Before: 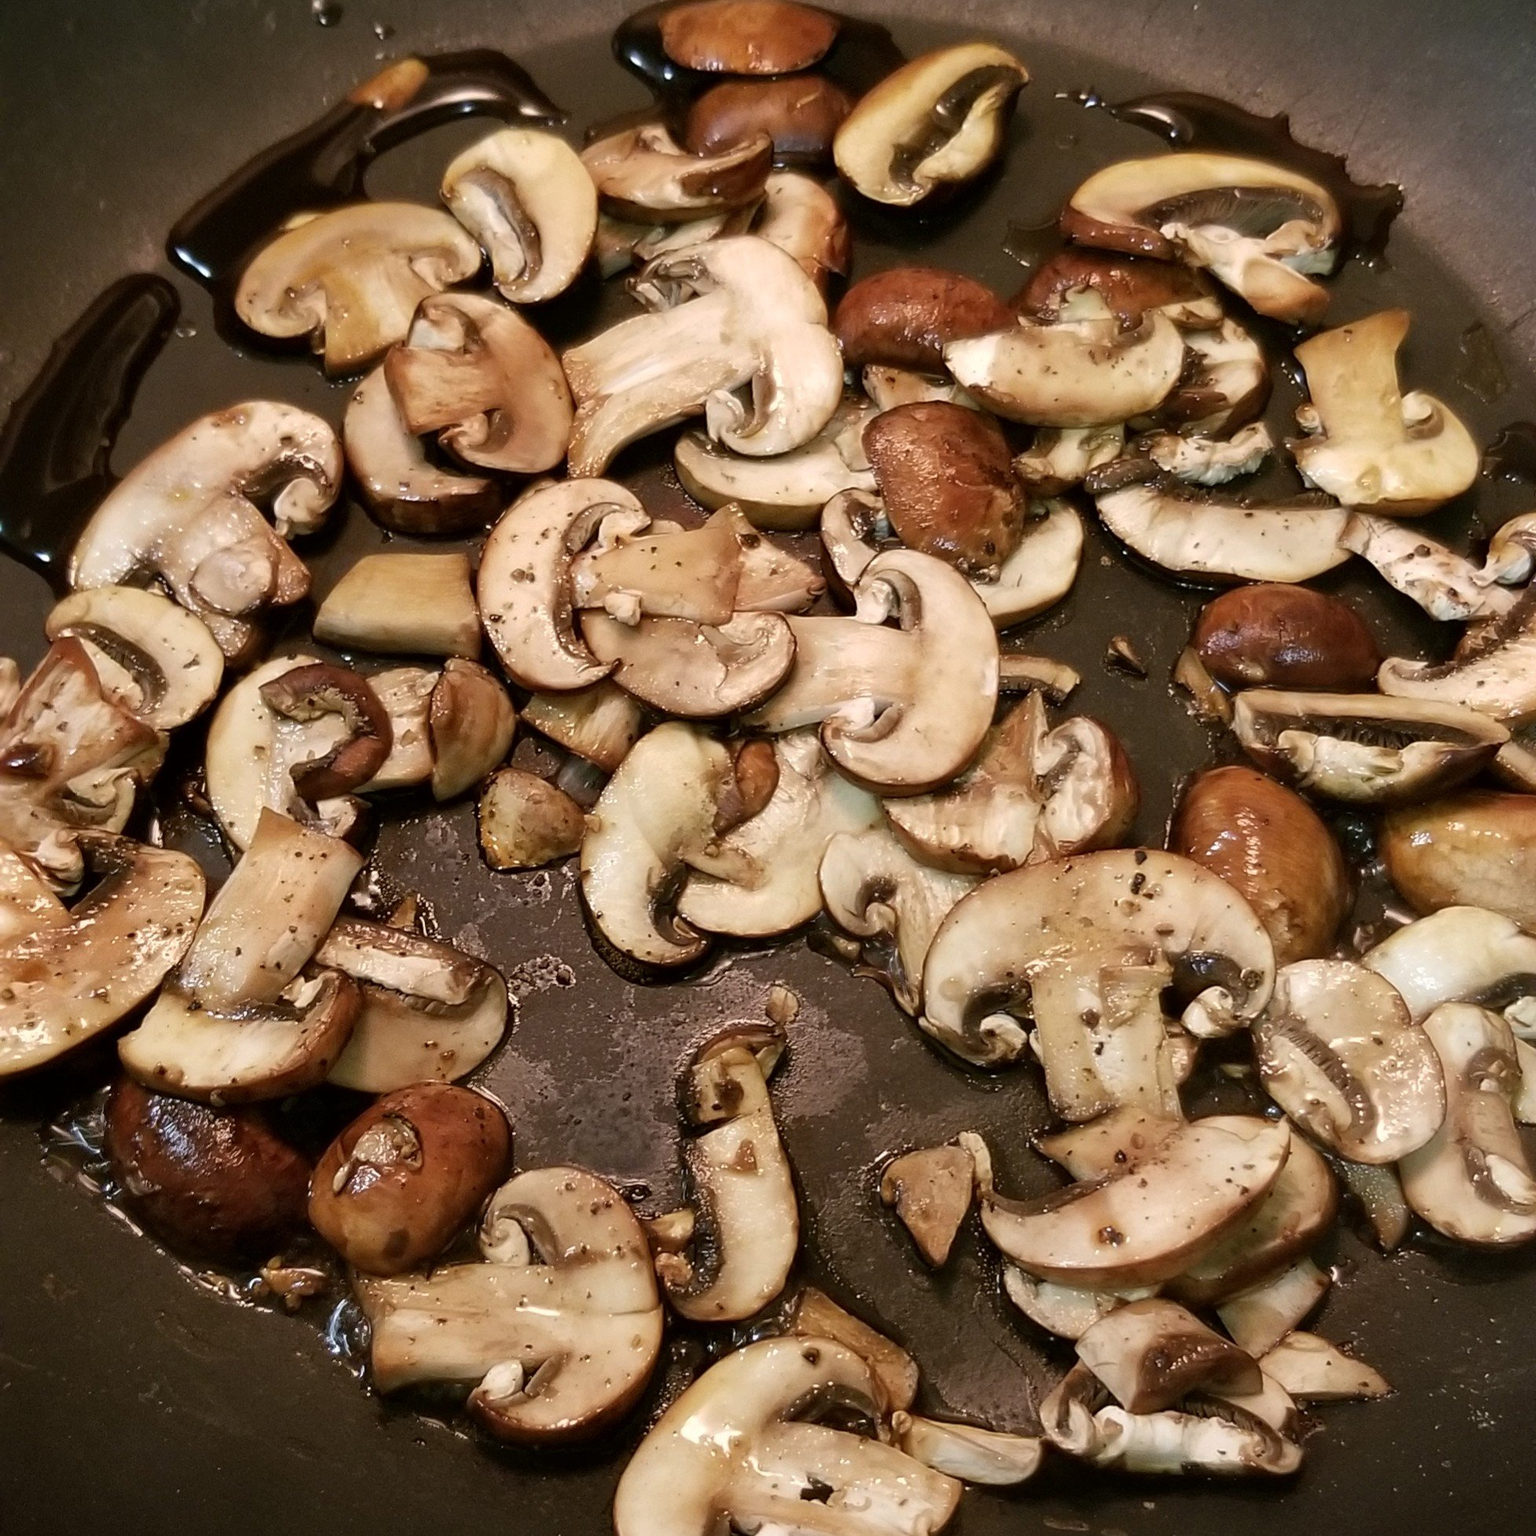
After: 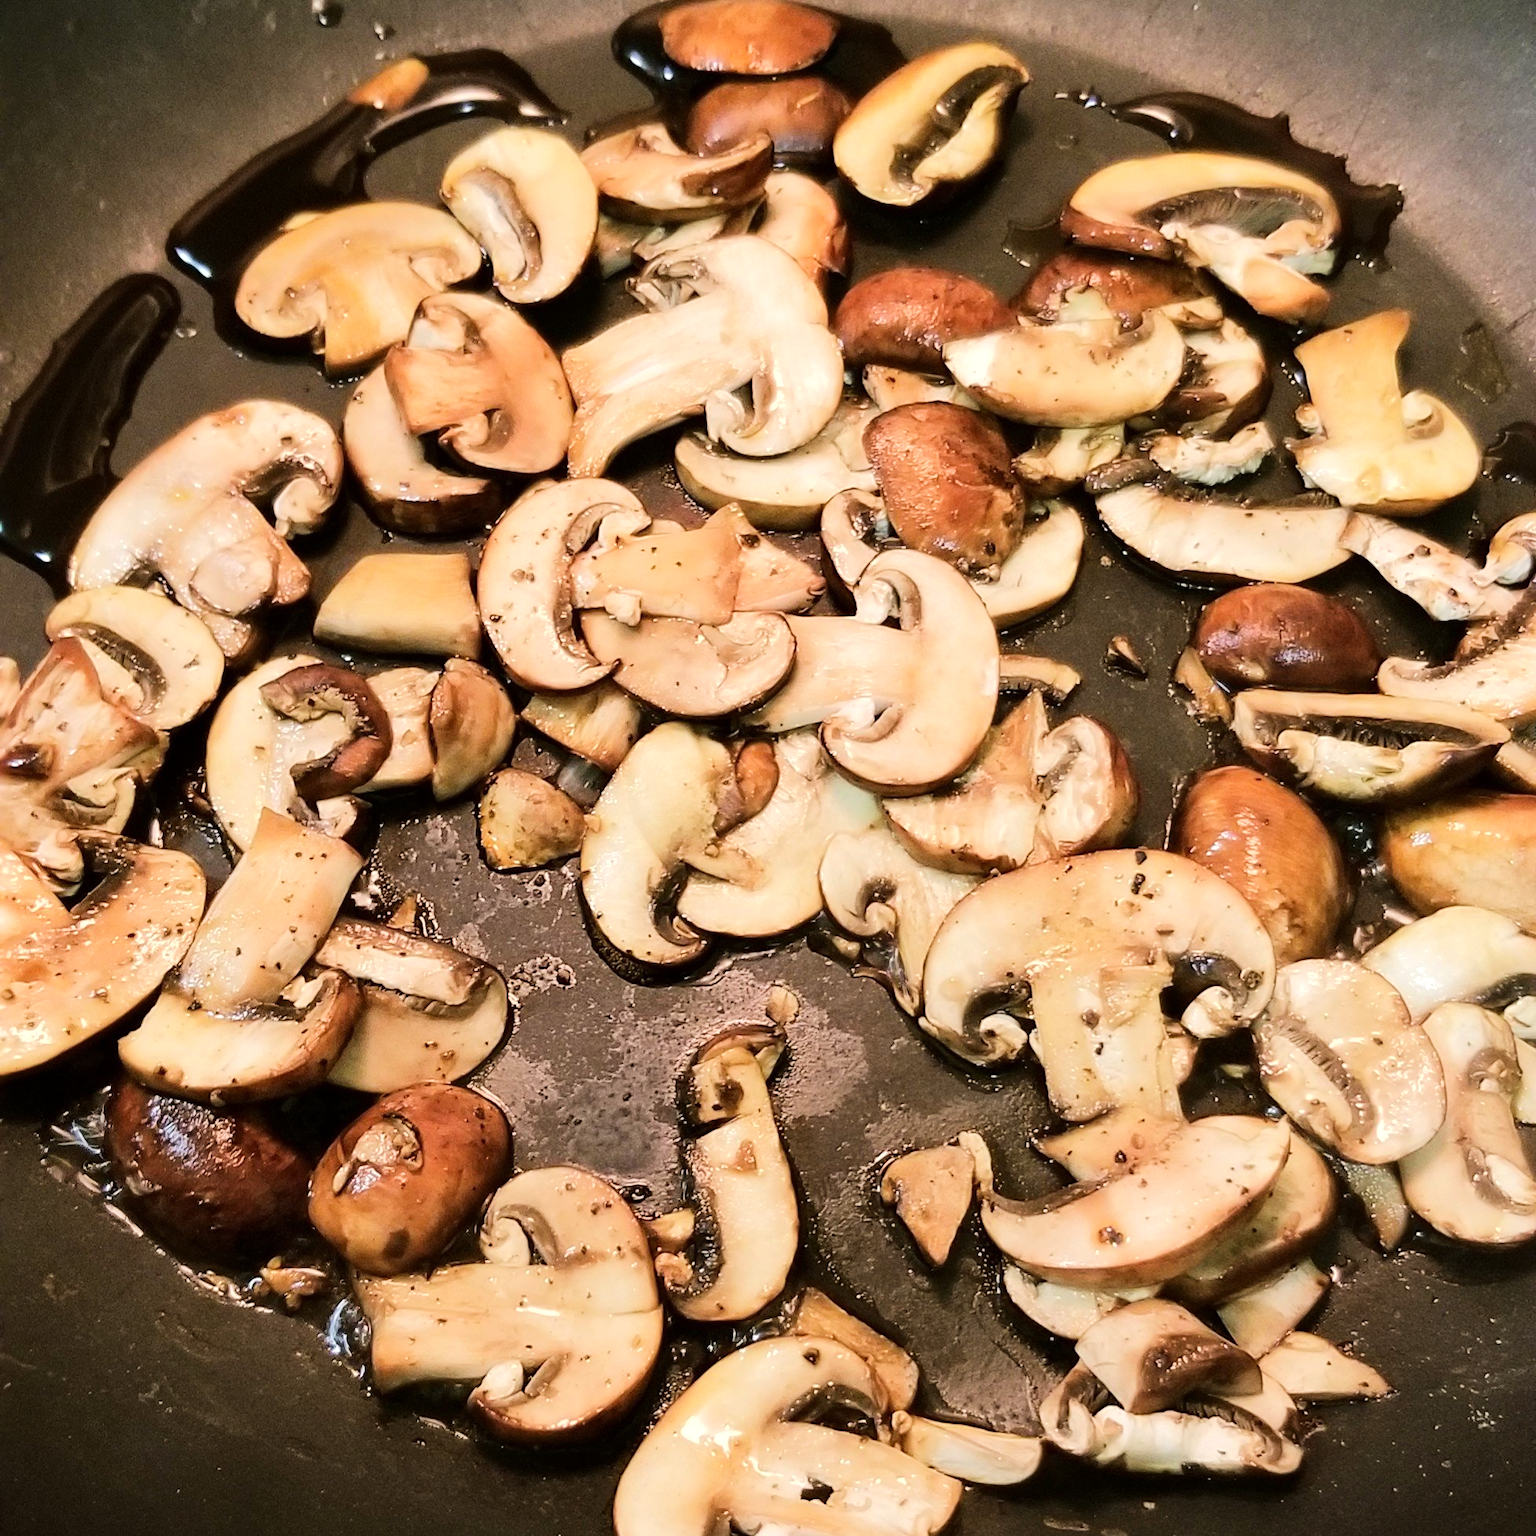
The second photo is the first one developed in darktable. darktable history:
tone equalizer: -7 EV 0.146 EV, -6 EV 0.614 EV, -5 EV 1.13 EV, -4 EV 1.34 EV, -3 EV 1.14 EV, -2 EV 0.6 EV, -1 EV 0.165 EV, edges refinement/feathering 500, mask exposure compensation -1.57 EV, preserve details no
